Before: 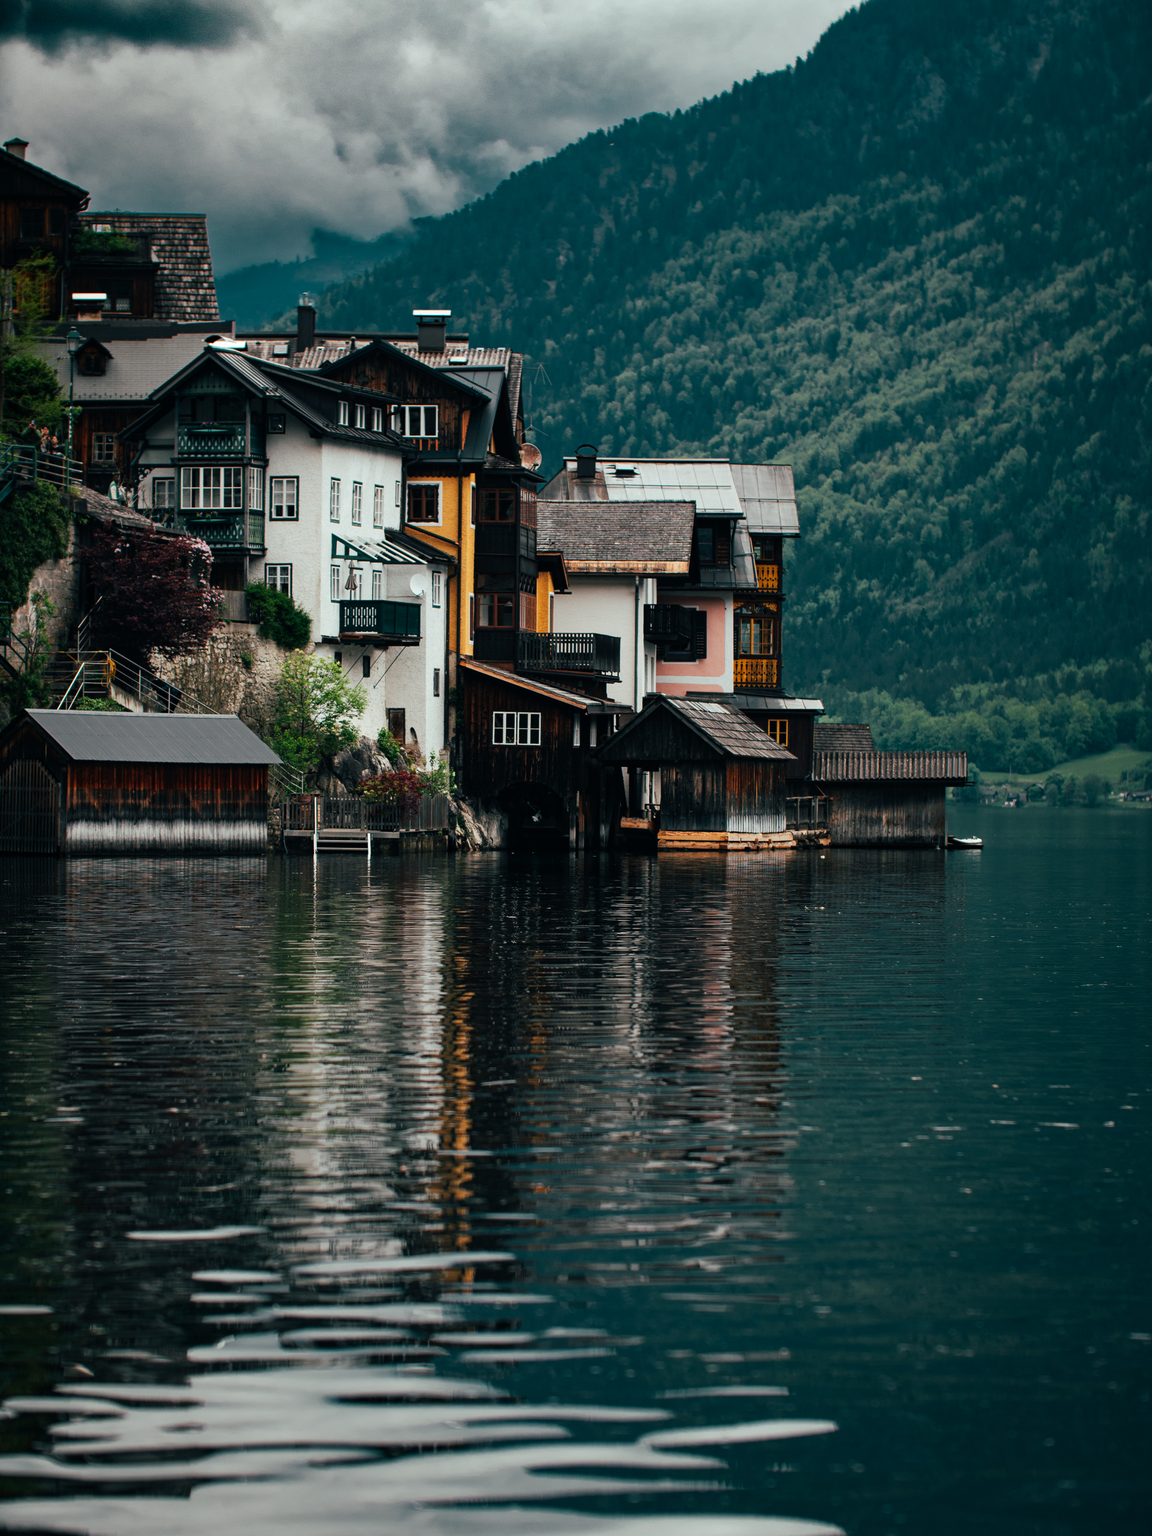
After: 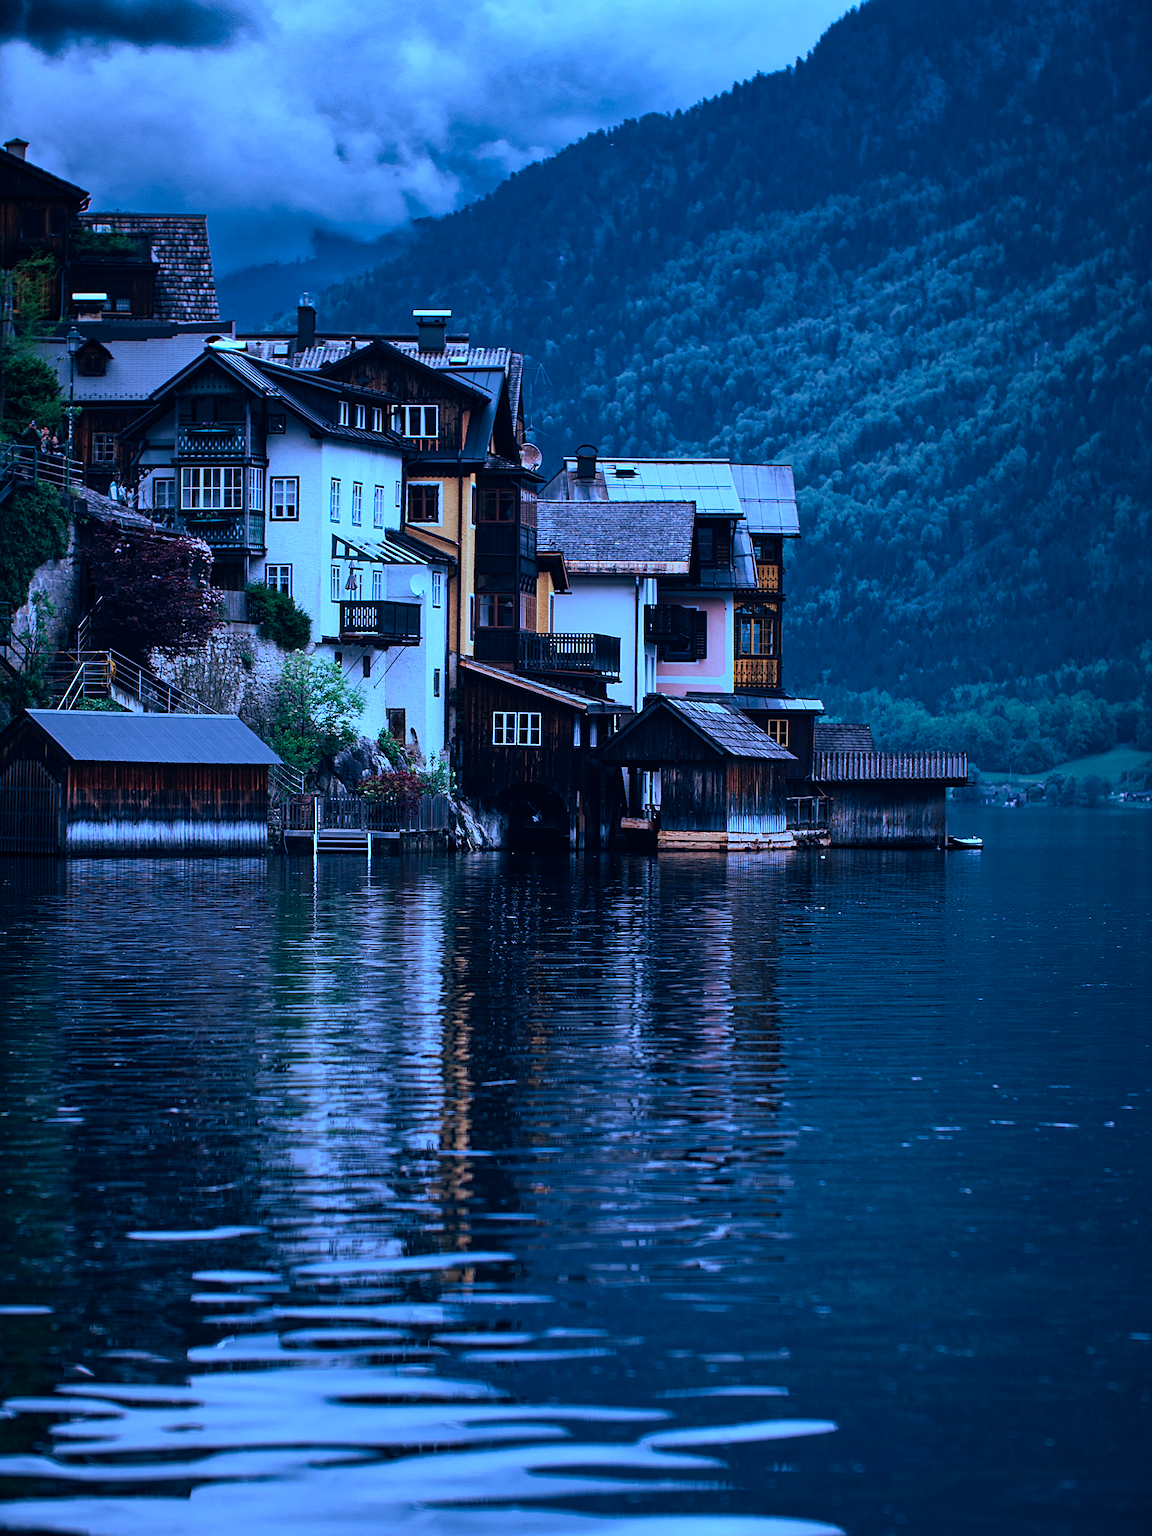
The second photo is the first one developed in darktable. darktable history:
sharpen: on, module defaults
color calibration: illuminant custom, x 0.461, y 0.43, temperature 2599.29 K
